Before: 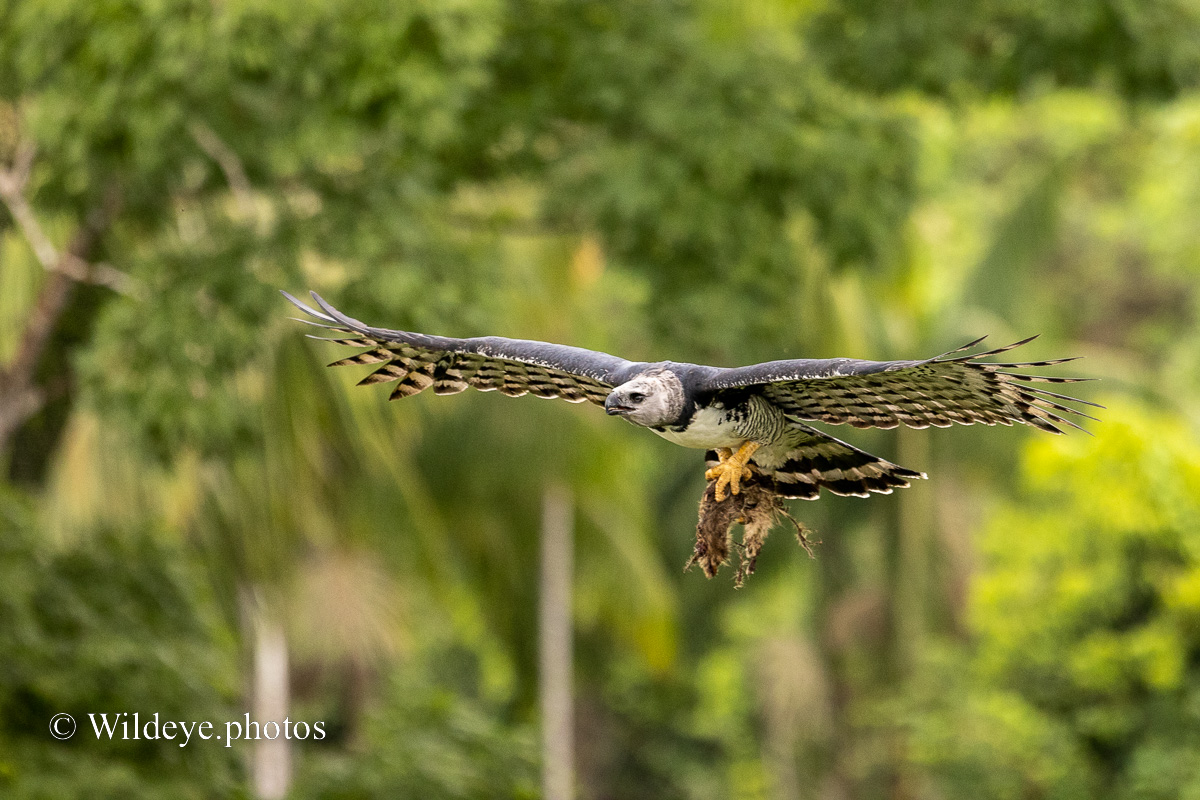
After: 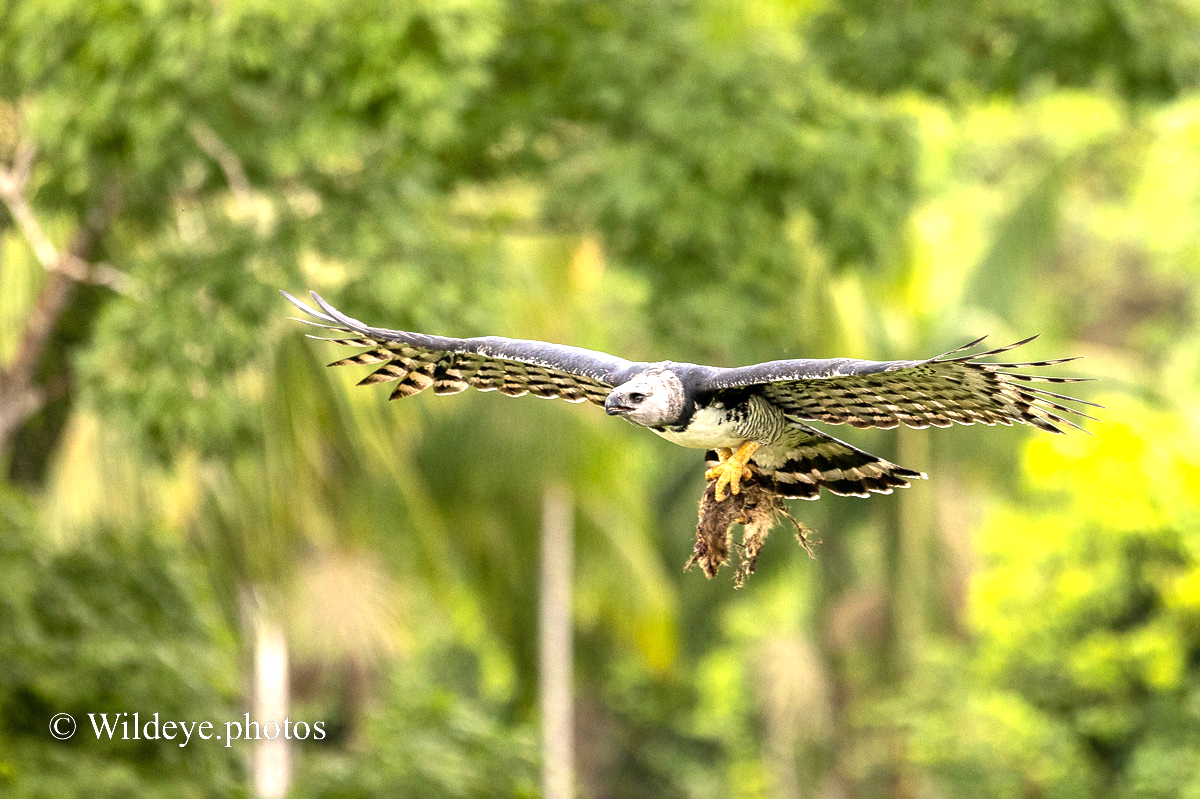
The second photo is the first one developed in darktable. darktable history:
crop: bottom 0.064%
exposure: exposure 1 EV, compensate exposure bias true, compensate highlight preservation false
